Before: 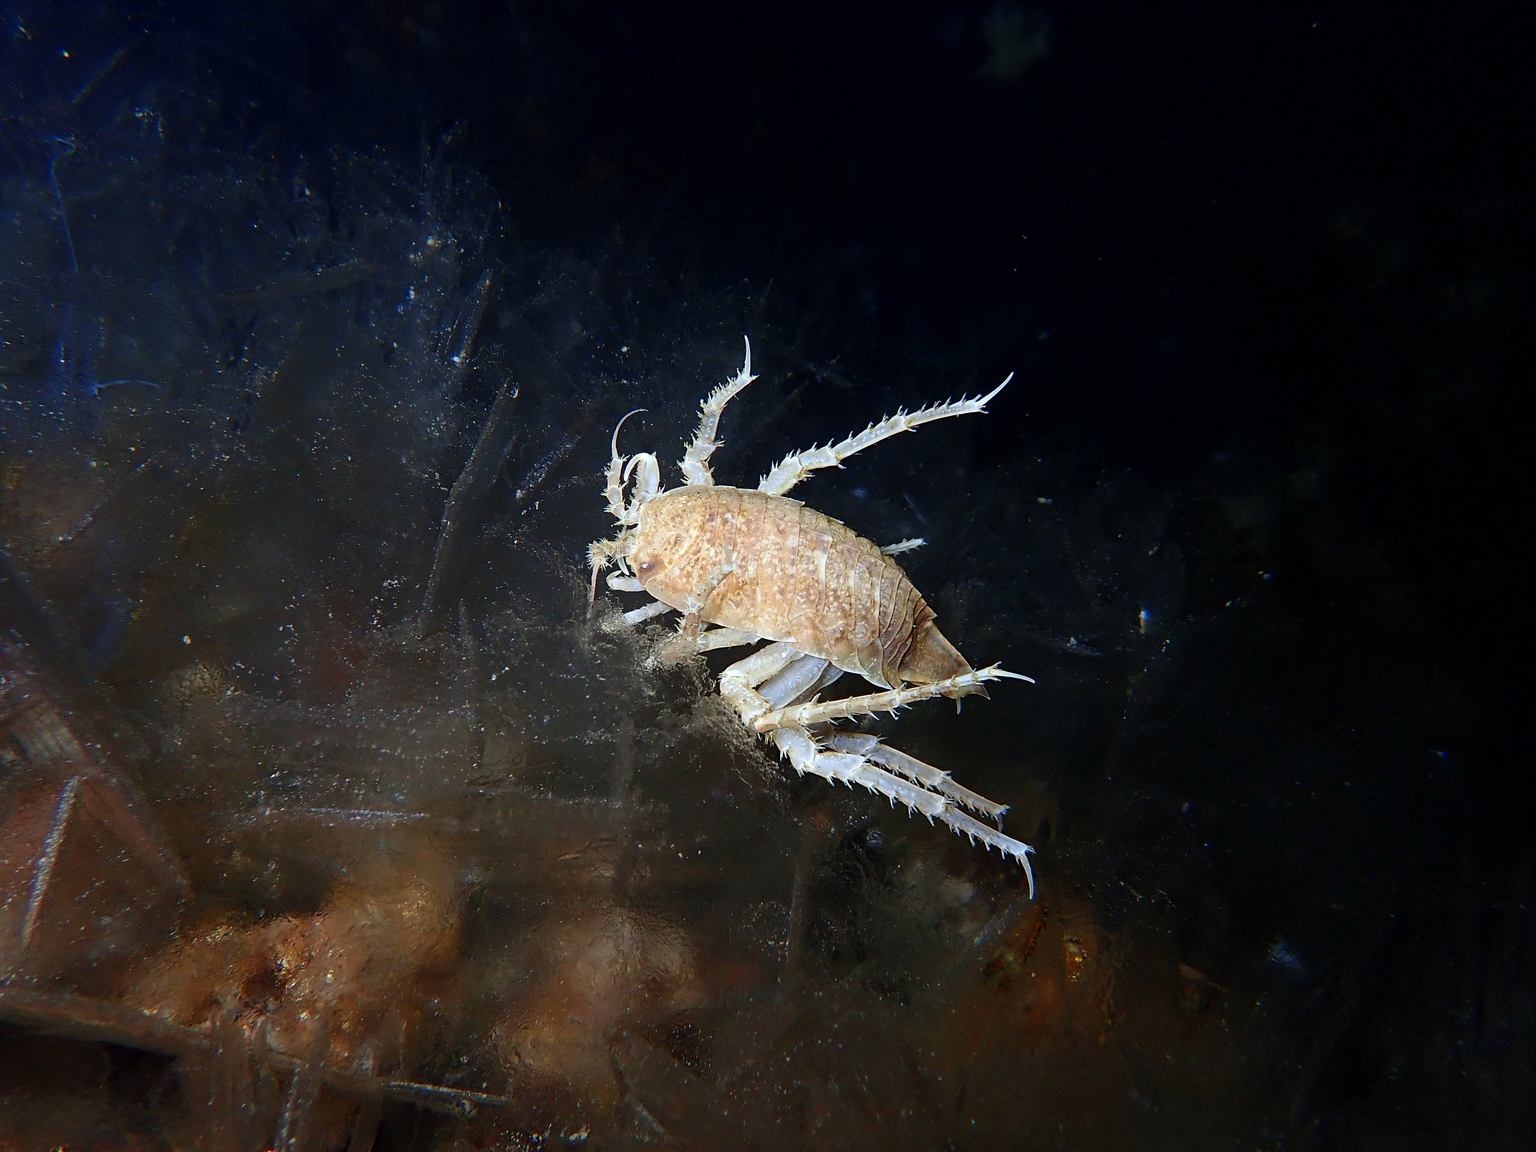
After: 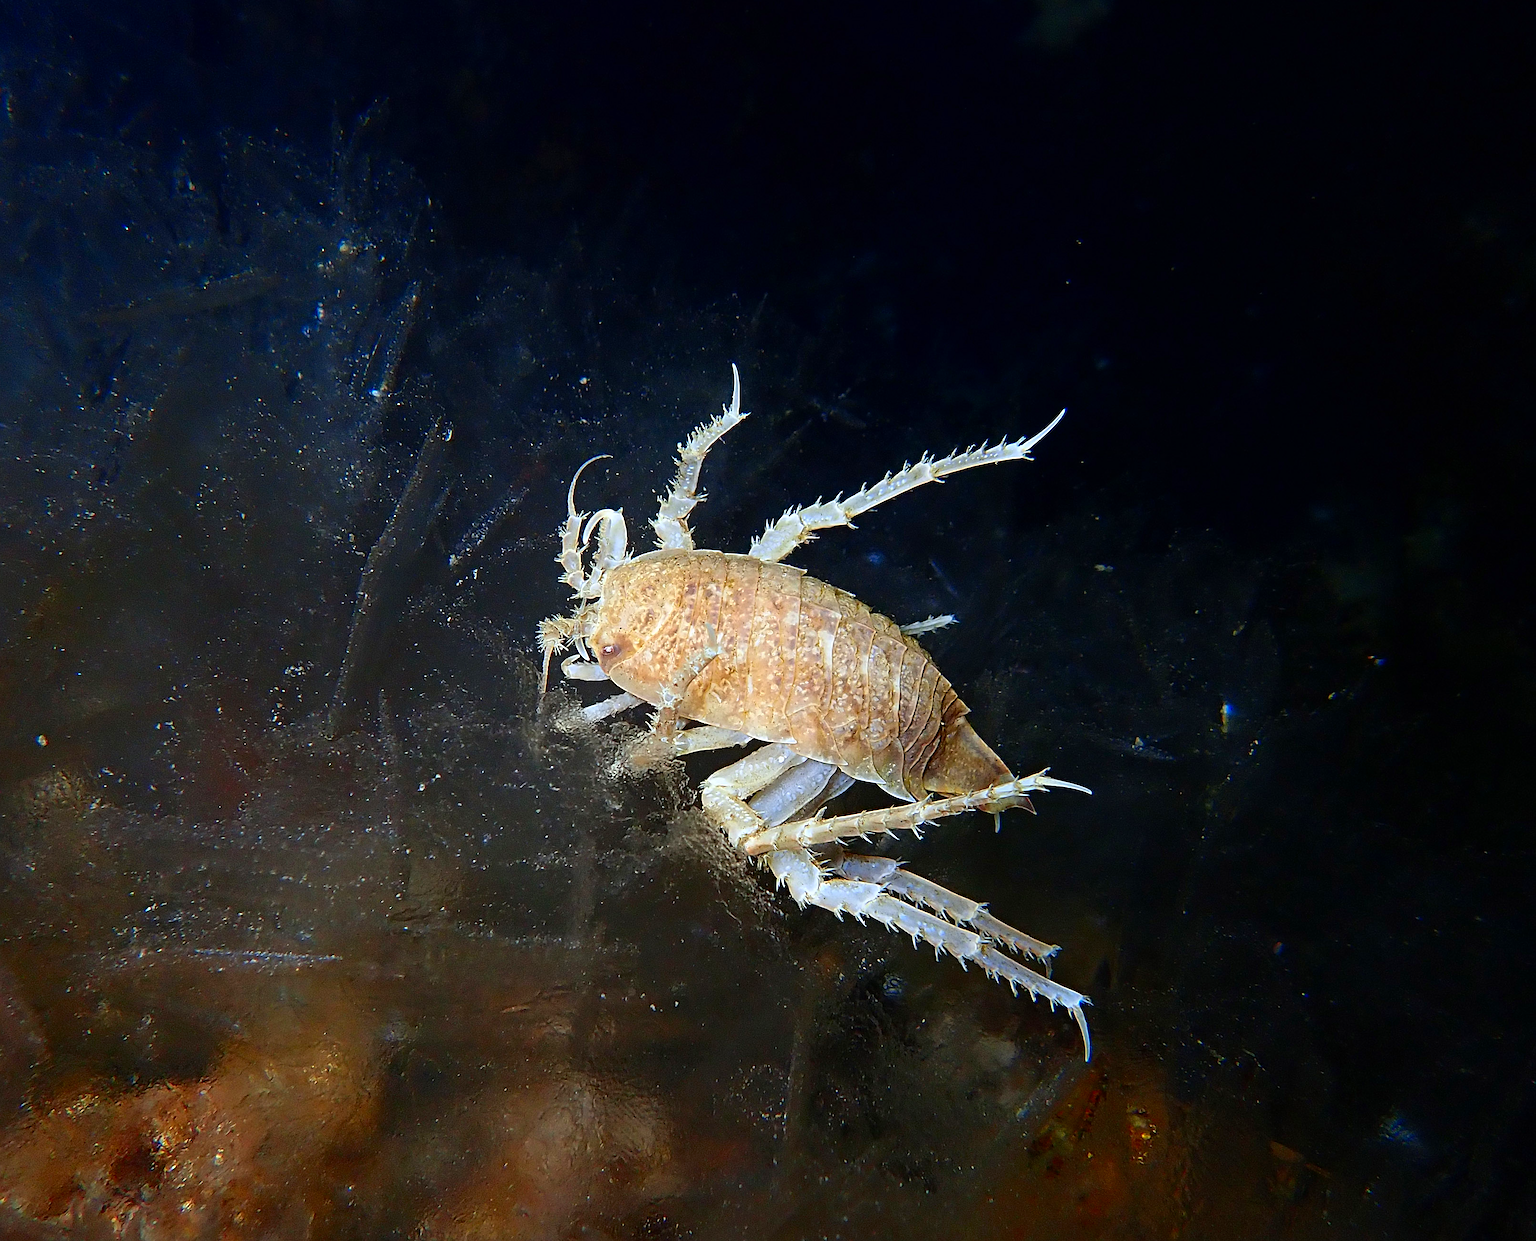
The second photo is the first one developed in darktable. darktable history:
crop: left 9.999%, top 3.642%, right 9.223%, bottom 9.263%
contrast brightness saturation: brightness -0.016, saturation 0.356
sharpen: on, module defaults
